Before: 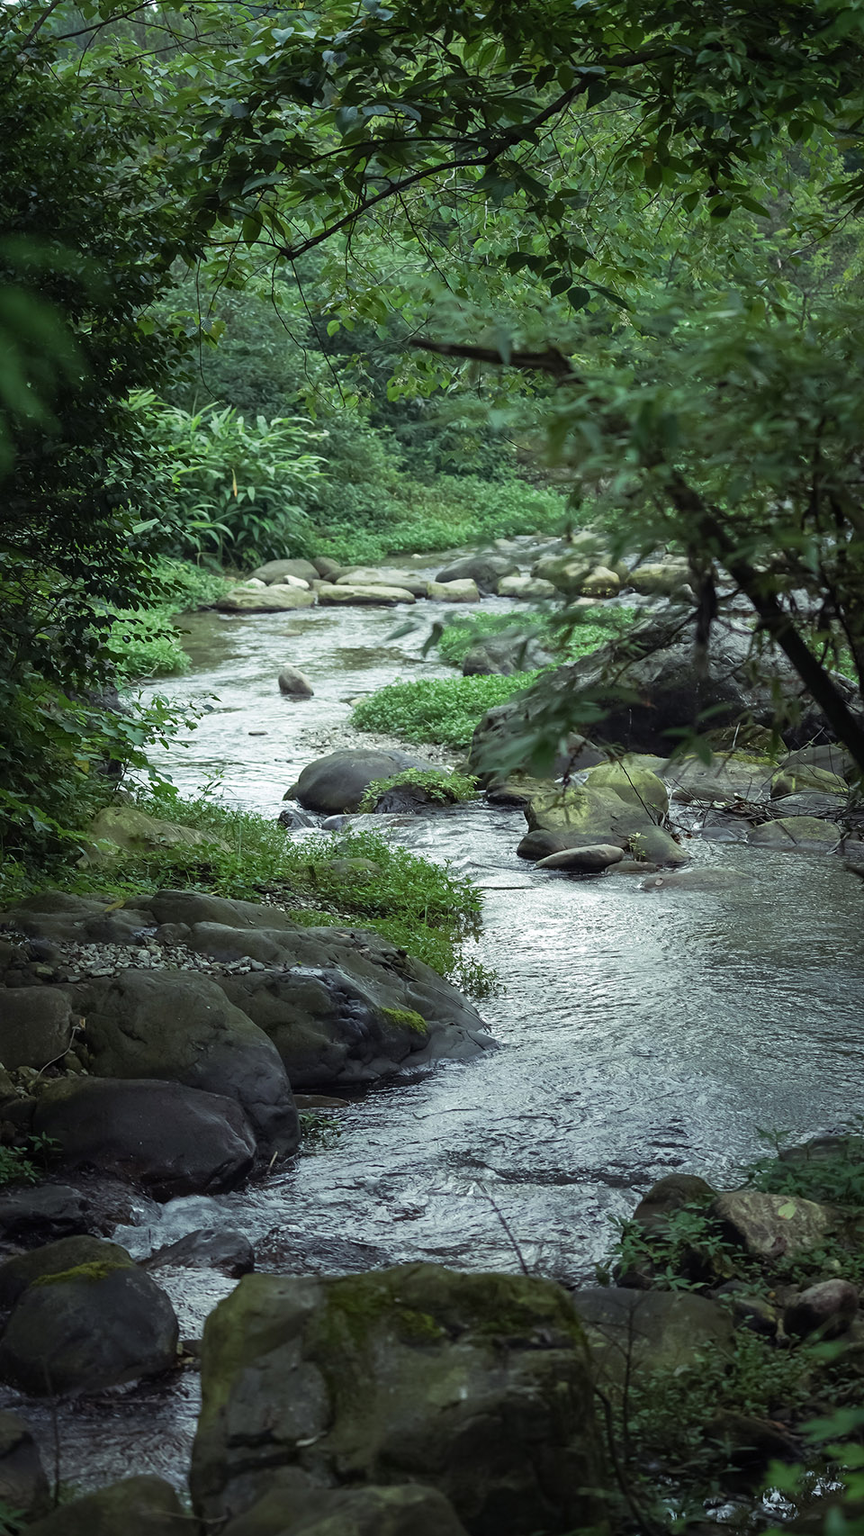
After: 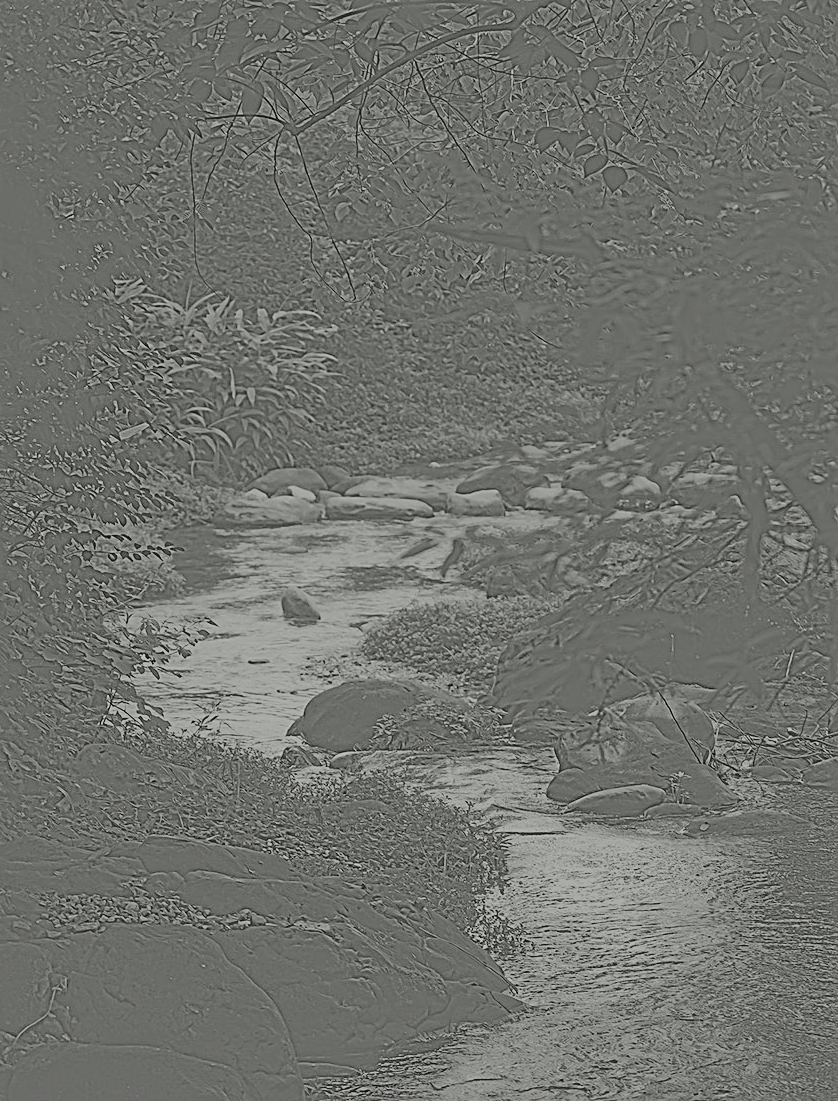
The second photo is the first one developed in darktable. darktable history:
tone equalizer: on, module defaults
crop: left 3.015%, top 8.969%, right 9.647%, bottom 26.457%
exposure: exposure 2.003 EV, compensate highlight preservation false
tone curve: curves: ch0 [(0, 0.03) (0.113, 0.087) (0.207, 0.184) (0.515, 0.612) (0.712, 0.793) (1, 0.946)]; ch1 [(0, 0) (0.172, 0.123) (0.317, 0.279) (0.407, 0.401) (0.476, 0.482) (0.505, 0.499) (0.534, 0.534) (0.632, 0.645) (0.726, 0.745) (1, 1)]; ch2 [(0, 0) (0.411, 0.424) (0.476, 0.492) (0.521, 0.524) (0.541, 0.559) (0.65, 0.699) (1, 1)], color space Lab, independent channels, preserve colors none
filmic rgb: middle gray luminance 30%, black relative exposure -9 EV, white relative exposure 7 EV, threshold 6 EV, target black luminance 0%, hardness 2.94, latitude 2.04%, contrast 0.963, highlights saturation mix 5%, shadows ↔ highlights balance 12.16%, add noise in highlights 0, preserve chrominance no, color science v3 (2019), use custom middle-gray values true, iterations of high-quality reconstruction 0, contrast in highlights soft, enable highlight reconstruction true
sharpen: on, module defaults
highpass: sharpness 9.84%, contrast boost 9.94%
